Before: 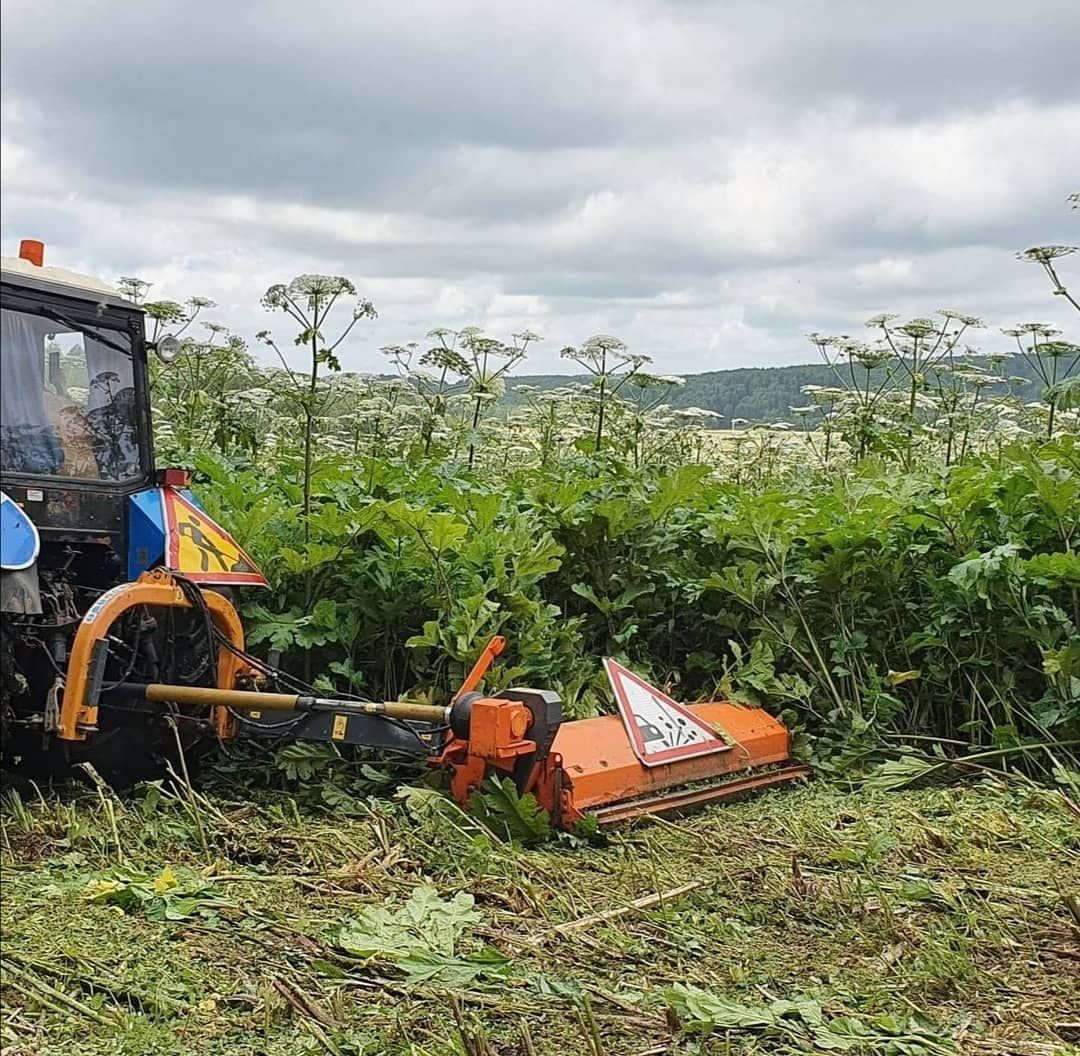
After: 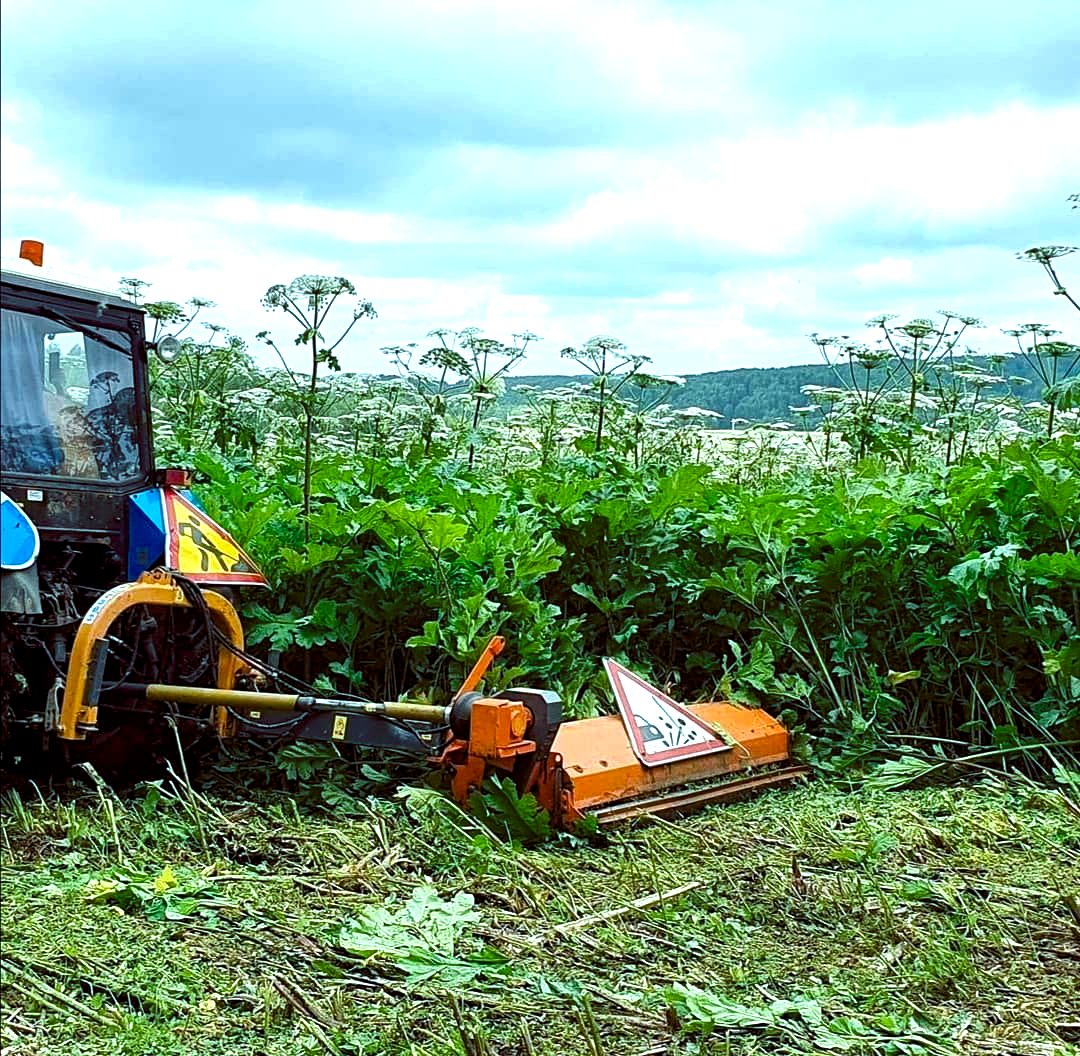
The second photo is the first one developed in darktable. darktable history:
color balance rgb: shadows lift › luminance -7.7%, shadows lift › chroma 2.13%, shadows lift › hue 200.79°, power › luminance -7.77%, power › chroma 2.27%, power › hue 220.69°, highlights gain › luminance 15.15%, highlights gain › chroma 4%, highlights gain › hue 209.35°, global offset › luminance -0.21%, global offset › chroma 0.27%, perceptual saturation grading › global saturation 24.42%, perceptual saturation grading › highlights -24.42%, perceptual saturation grading › mid-tones 24.42%, perceptual saturation grading › shadows 40%, perceptual brilliance grading › global brilliance -5%, perceptual brilliance grading › highlights 24.42%, perceptual brilliance grading › mid-tones 7%, perceptual brilliance grading › shadows -5%
vibrance: on, module defaults
